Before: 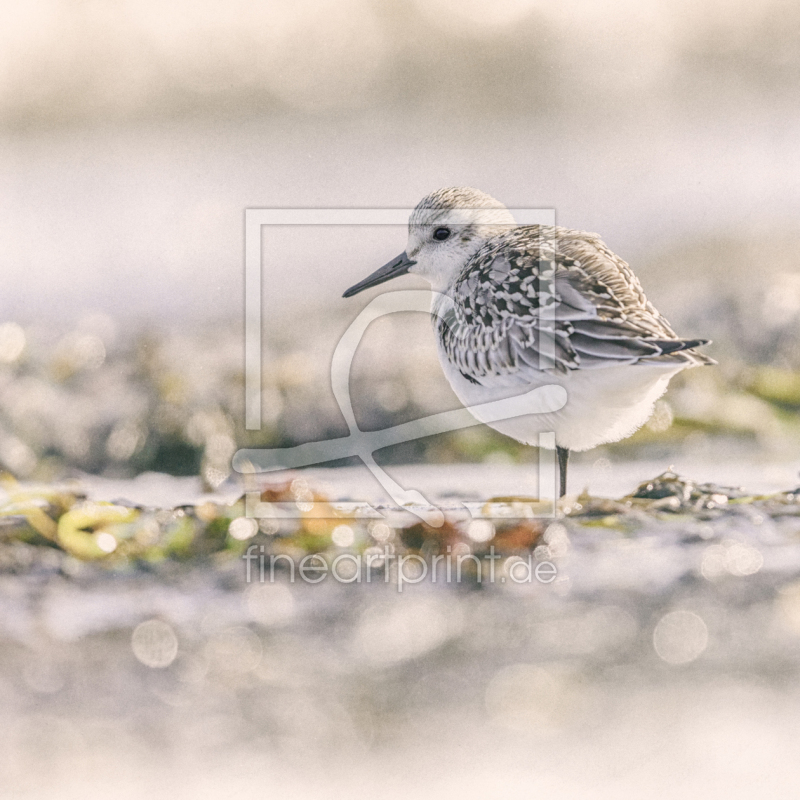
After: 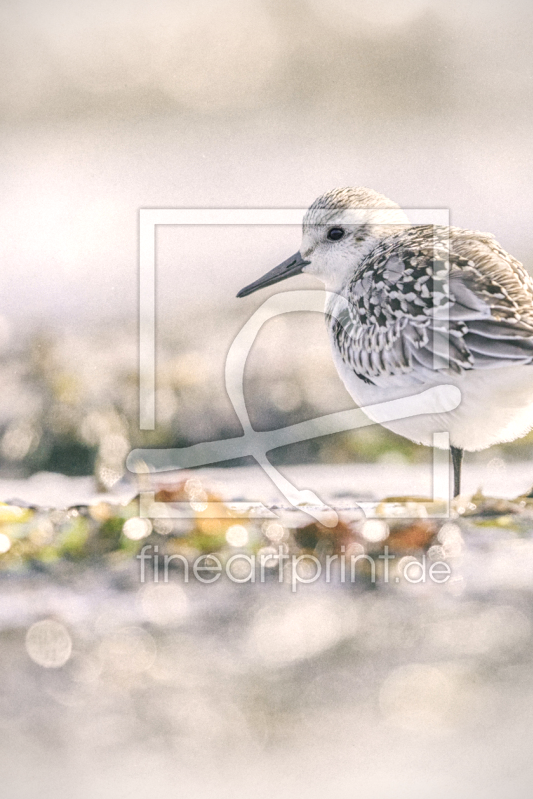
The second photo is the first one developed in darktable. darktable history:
crop and rotate: left 13.459%, right 19.869%
vignetting: on, module defaults
exposure: exposure 0.298 EV, compensate highlight preservation false
